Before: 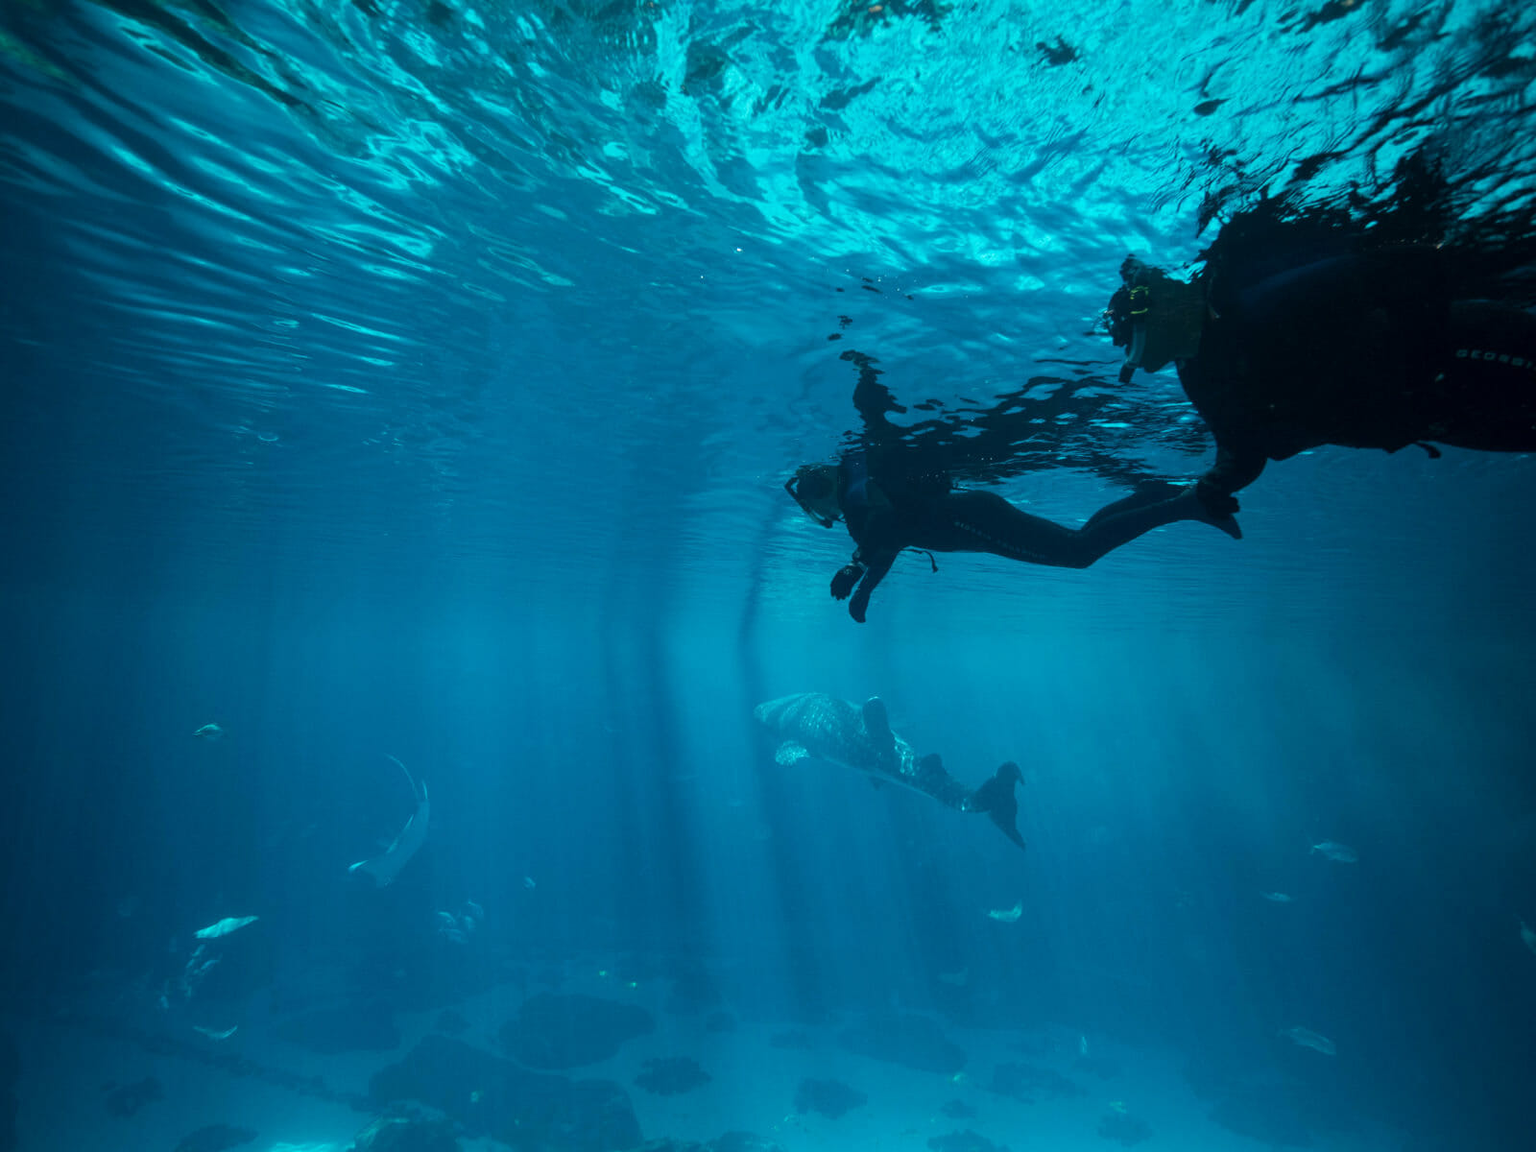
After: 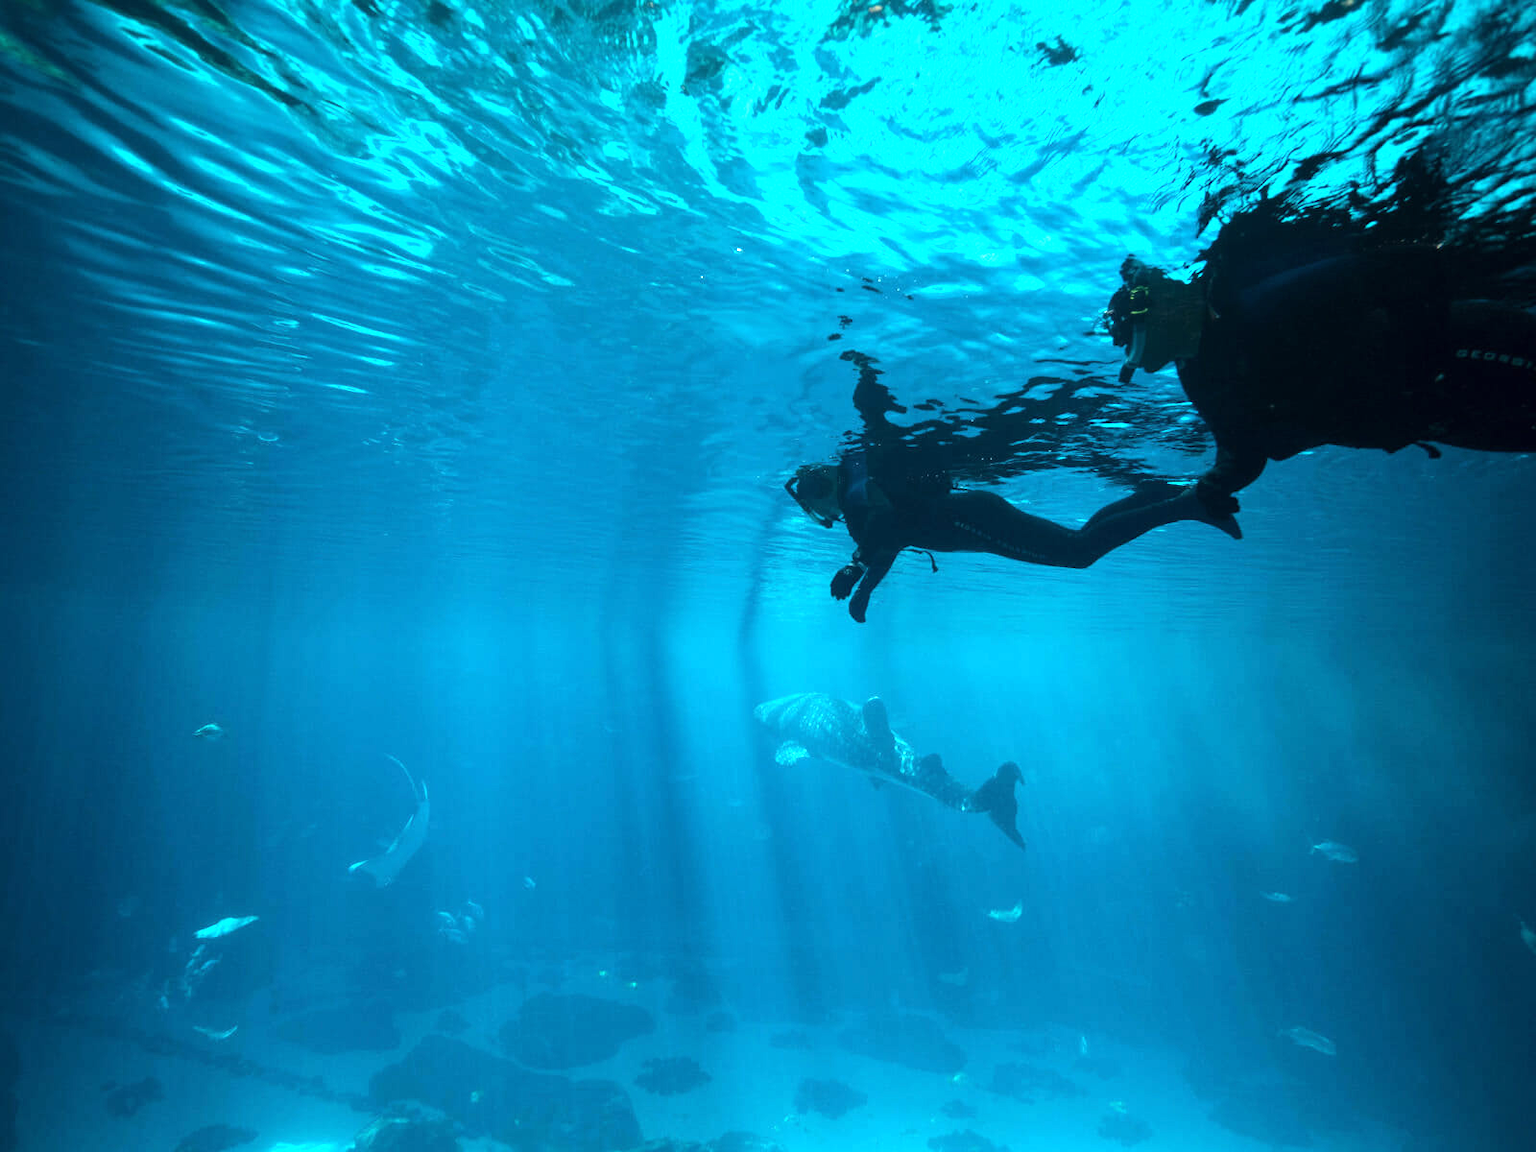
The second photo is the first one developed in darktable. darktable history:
tone equalizer: -8 EV -0.417 EV, -7 EV -0.389 EV, -6 EV -0.333 EV, -5 EV -0.222 EV, -3 EV 0.222 EV, -2 EV 0.333 EV, -1 EV 0.389 EV, +0 EV 0.417 EV, edges refinement/feathering 500, mask exposure compensation -1.57 EV, preserve details no
exposure: black level correction 0, exposure 0.68 EV, compensate exposure bias true, compensate highlight preservation false
